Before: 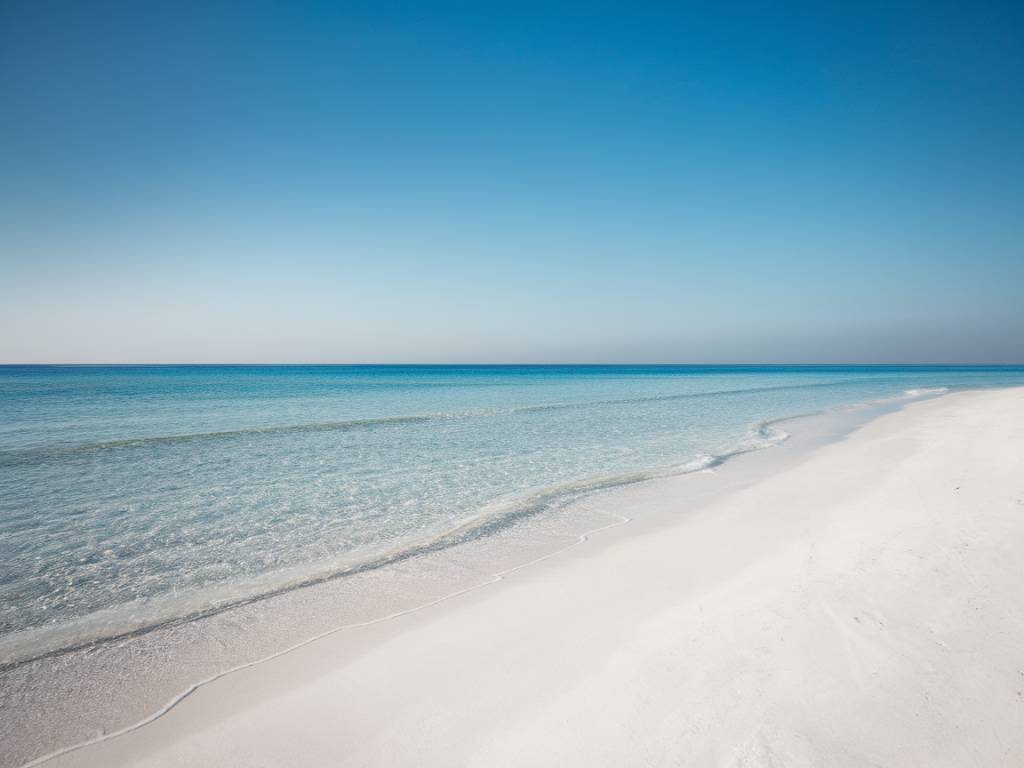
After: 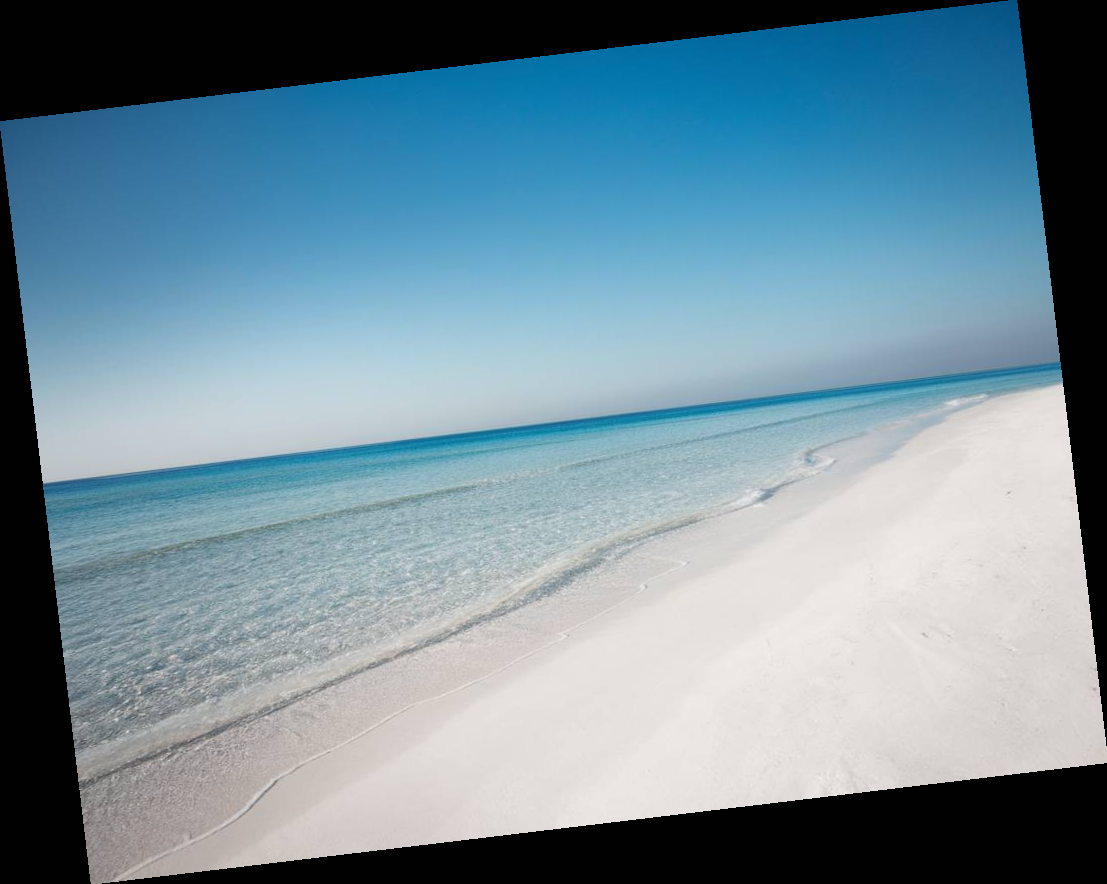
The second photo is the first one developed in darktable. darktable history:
rotate and perspective: rotation -6.83°, automatic cropping off
exposure: black level correction 0, compensate exposure bias true, compensate highlight preservation false
